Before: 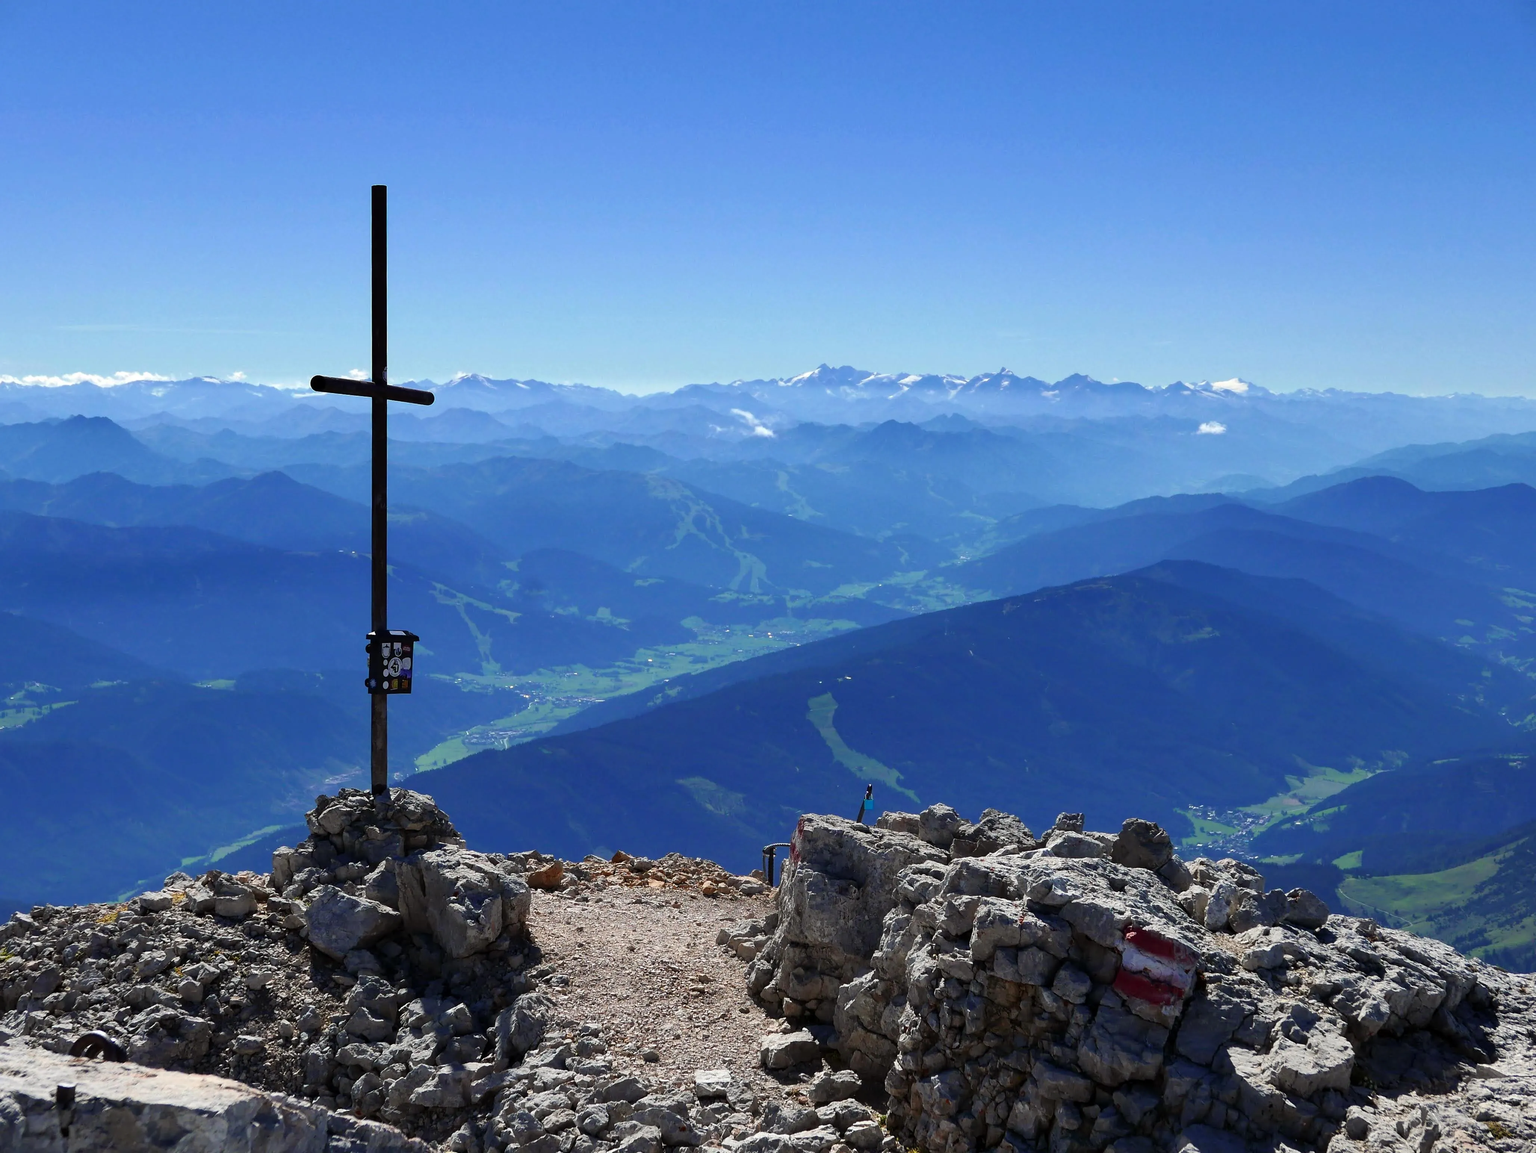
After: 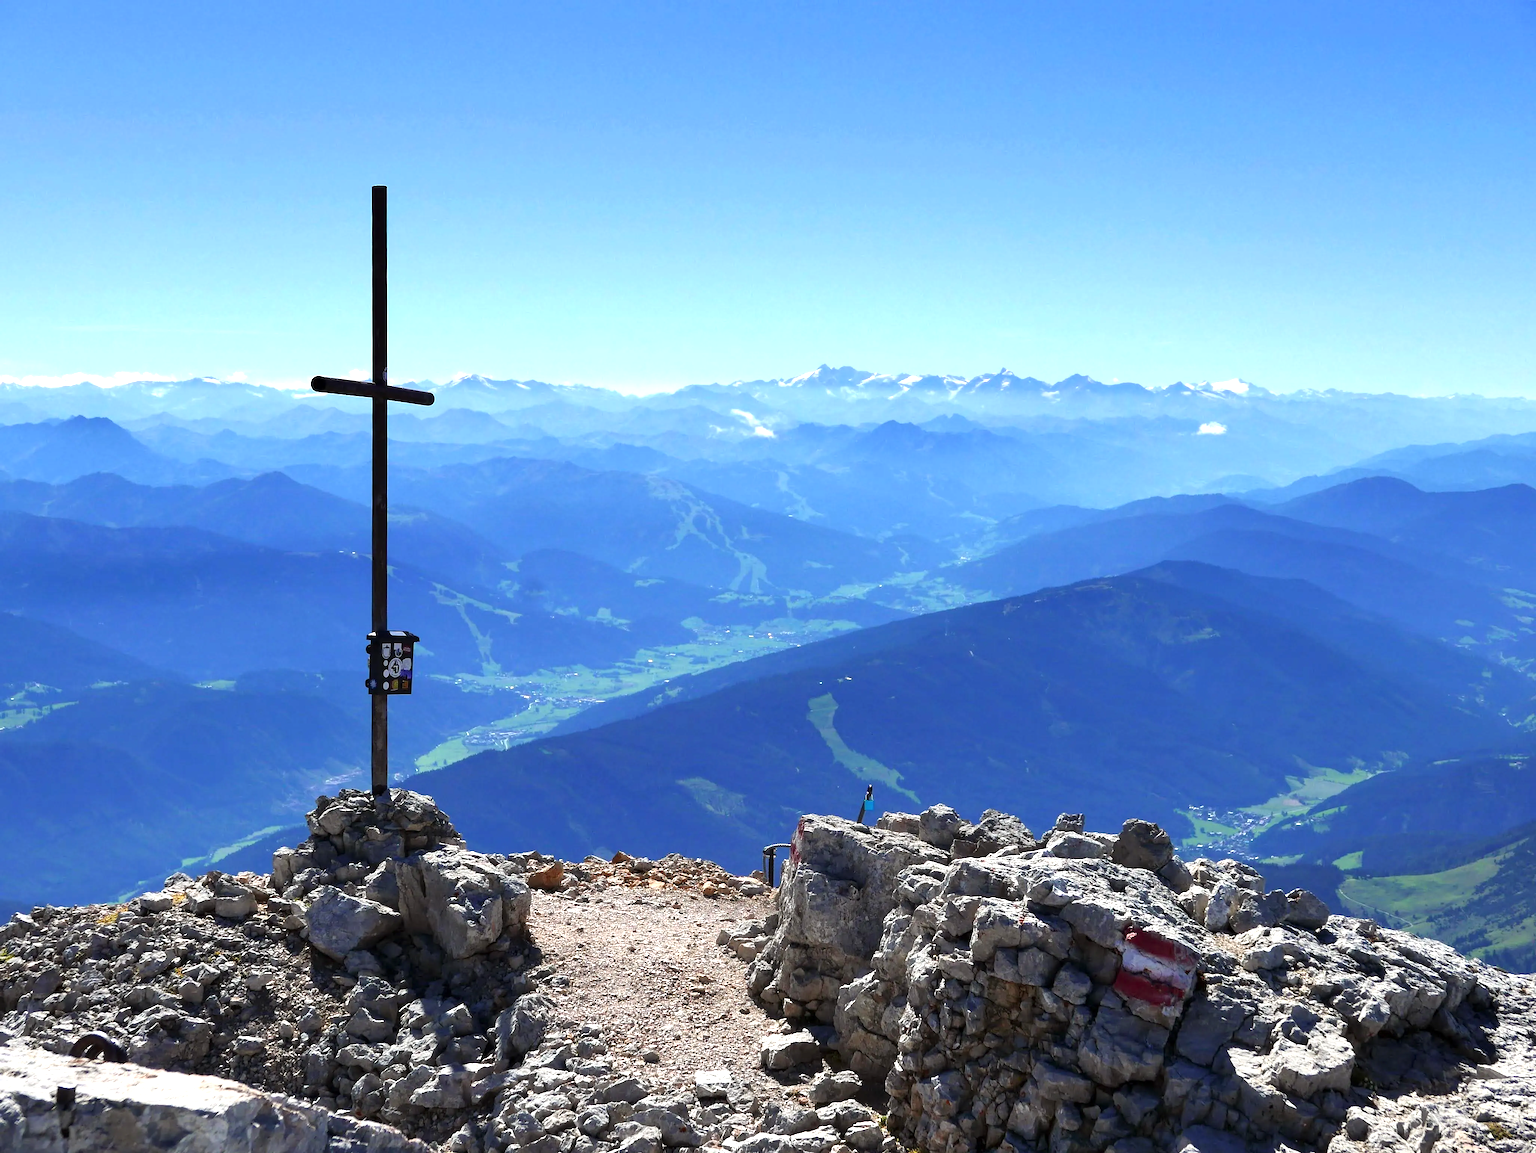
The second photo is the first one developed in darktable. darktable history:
exposure: exposure 0.766 EV, compensate highlight preservation false
shadows and highlights: shadows 12, white point adjustment 1.2, highlights -0.36, soften with gaussian
